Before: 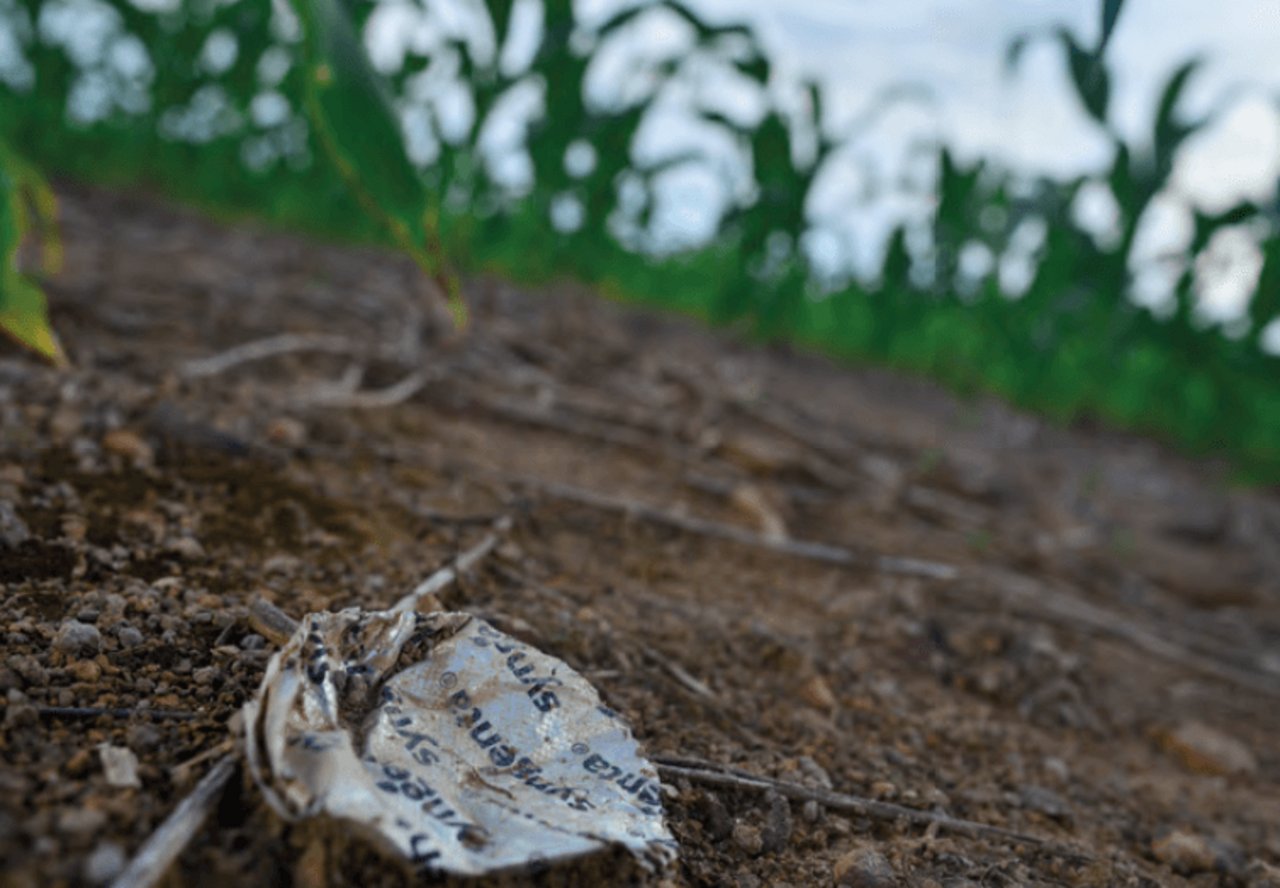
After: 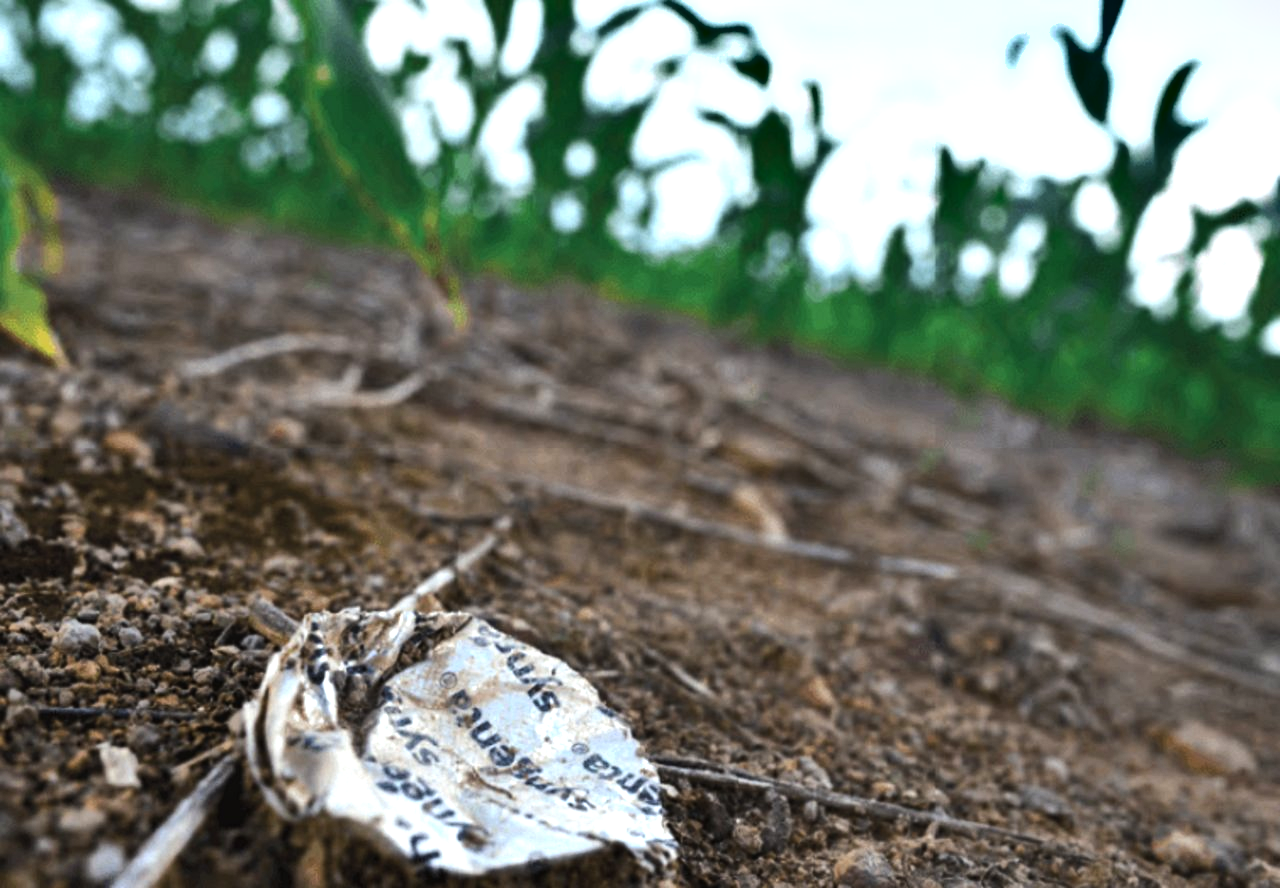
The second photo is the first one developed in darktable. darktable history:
shadows and highlights: shadows 48.31, highlights -42.68, soften with gaussian
tone equalizer: -8 EV -0.772 EV, -7 EV -0.677 EV, -6 EV -0.615 EV, -5 EV -0.382 EV, -3 EV 0.396 EV, -2 EV 0.6 EV, -1 EV 0.693 EV, +0 EV 0.764 EV, edges refinement/feathering 500, mask exposure compensation -1.57 EV, preserve details no
exposure: black level correction 0, exposure 0.7 EV, compensate exposure bias true, compensate highlight preservation false
contrast equalizer: y [[0.5, 0.5, 0.472, 0.5, 0.5, 0.5], [0.5 ×6], [0.5 ×6], [0 ×6], [0 ×6]]
